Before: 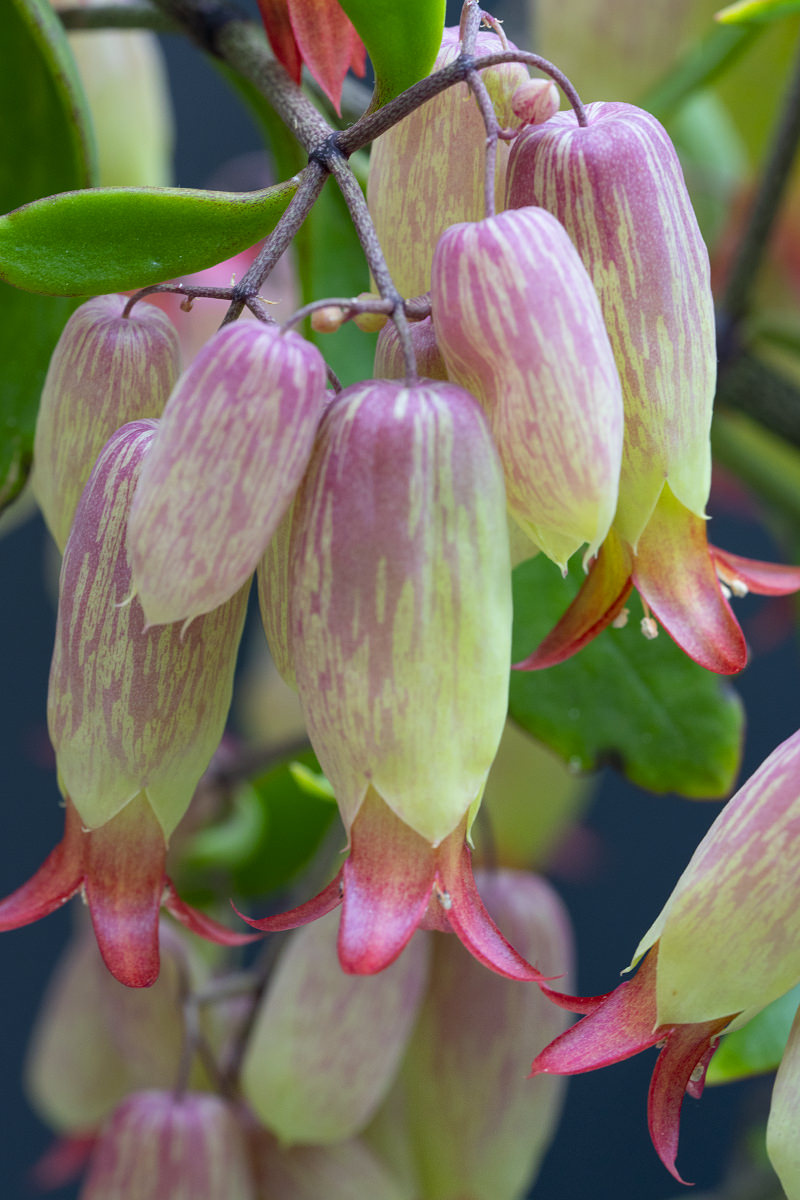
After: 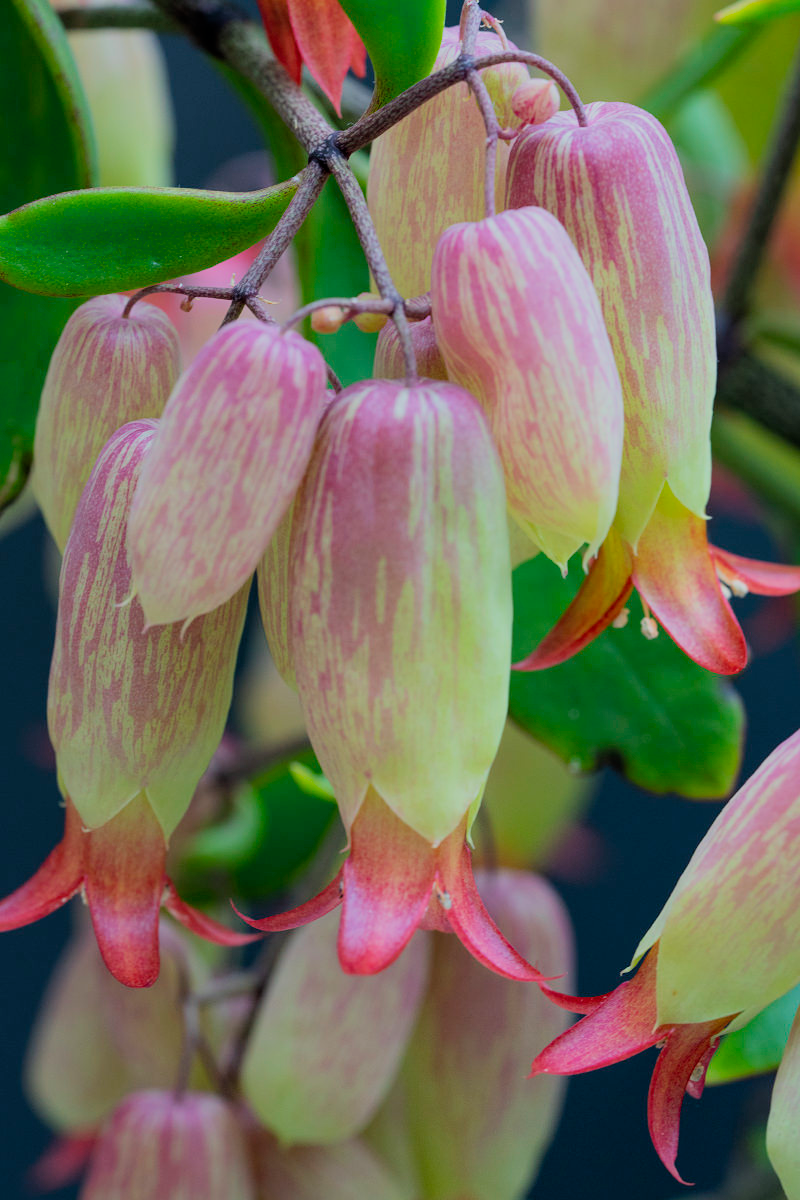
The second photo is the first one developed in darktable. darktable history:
filmic rgb: black relative exposure -7.65 EV, white relative exposure 4.56 EV, hardness 3.61, color science v6 (2022), iterations of high-quality reconstruction 0
